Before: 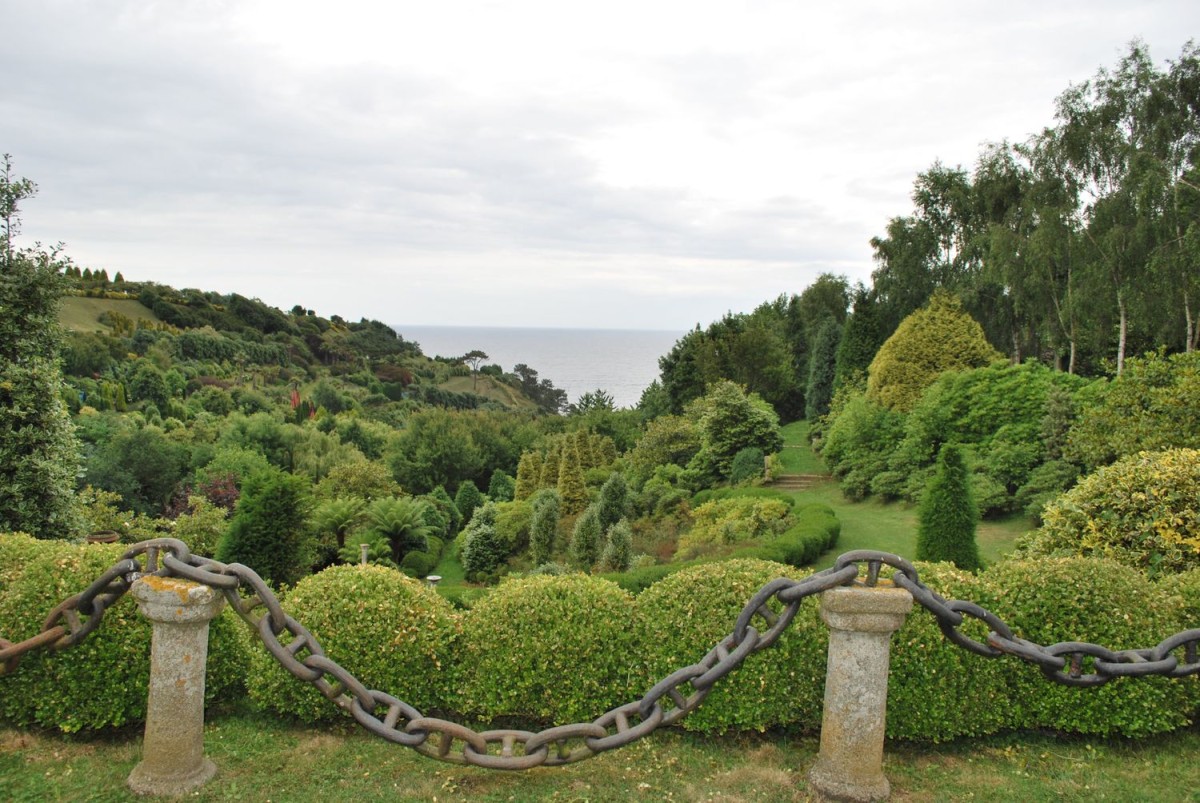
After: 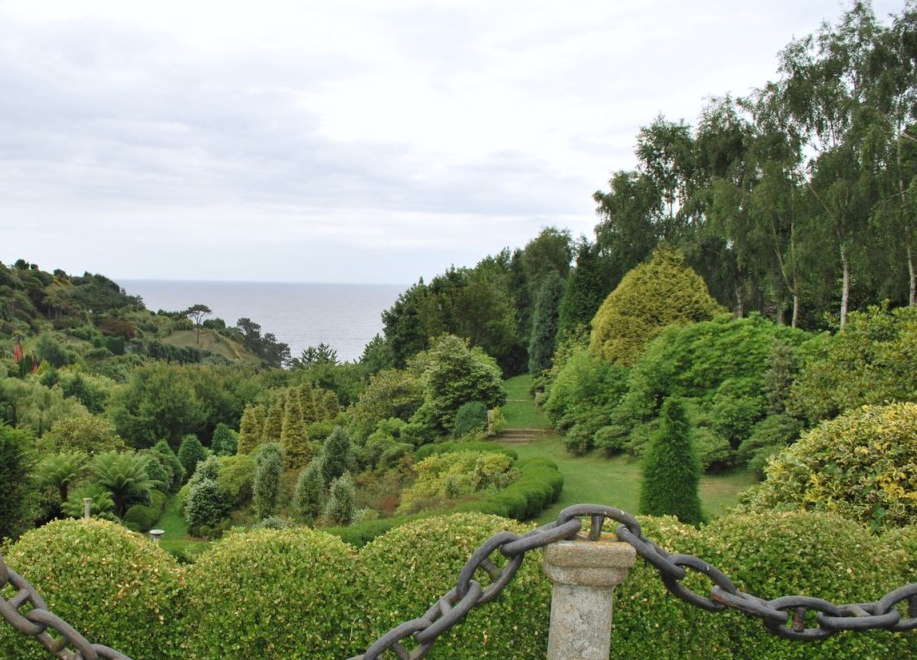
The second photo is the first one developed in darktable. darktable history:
white balance: red 0.983, blue 1.036
crop: left 23.095%, top 5.827%, bottom 11.854%
